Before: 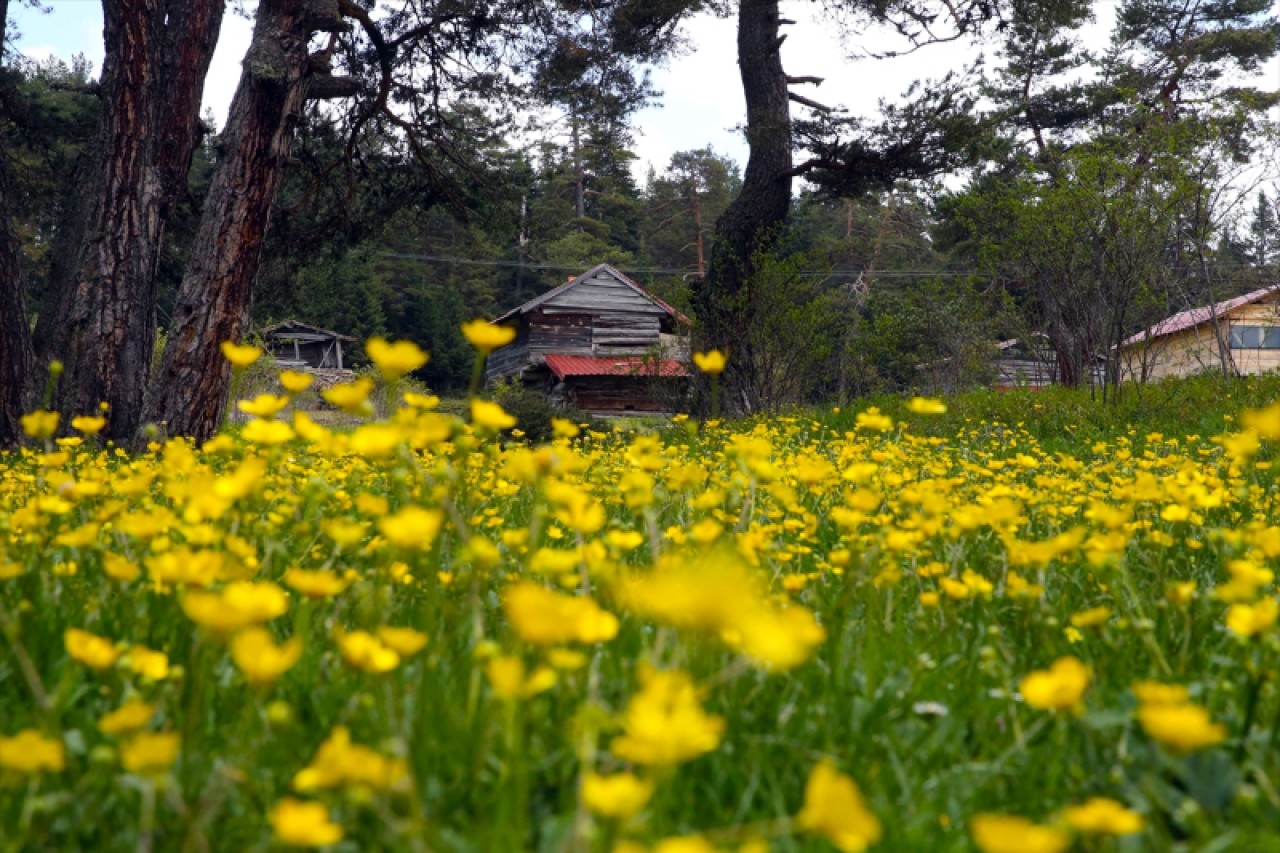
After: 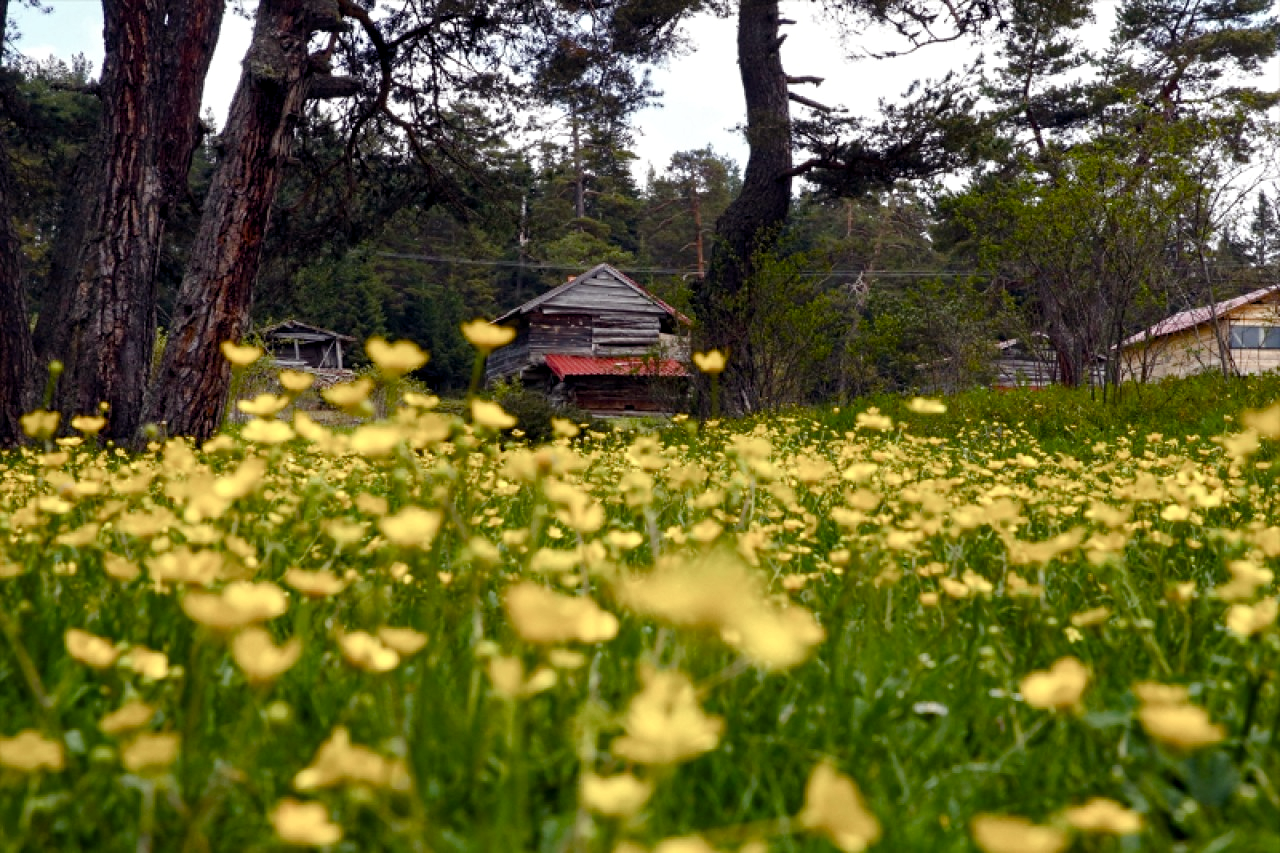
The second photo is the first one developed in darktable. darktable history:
color balance rgb: power › luminance -3.918%, power › chroma 0.551%, power › hue 41.12°, perceptual saturation grading › global saturation 20%, perceptual saturation grading › highlights -50.404%, perceptual saturation grading › shadows 30.151%, global vibrance 2.026%
contrast equalizer: octaves 7, y [[0.5, 0.542, 0.583, 0.625, 0.667, 0.708], [0.5 ×6], [0.5 ×6], [0 ×6], [0 ×6]], mix 0.304
